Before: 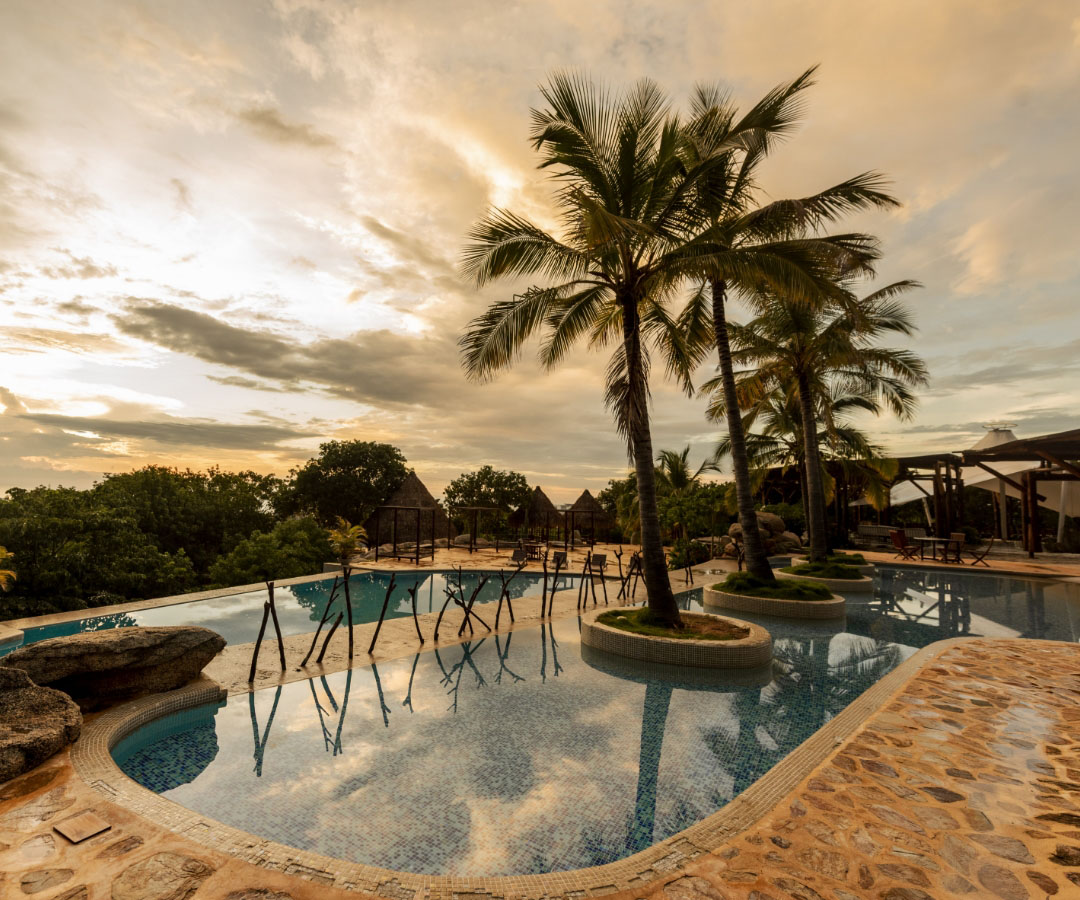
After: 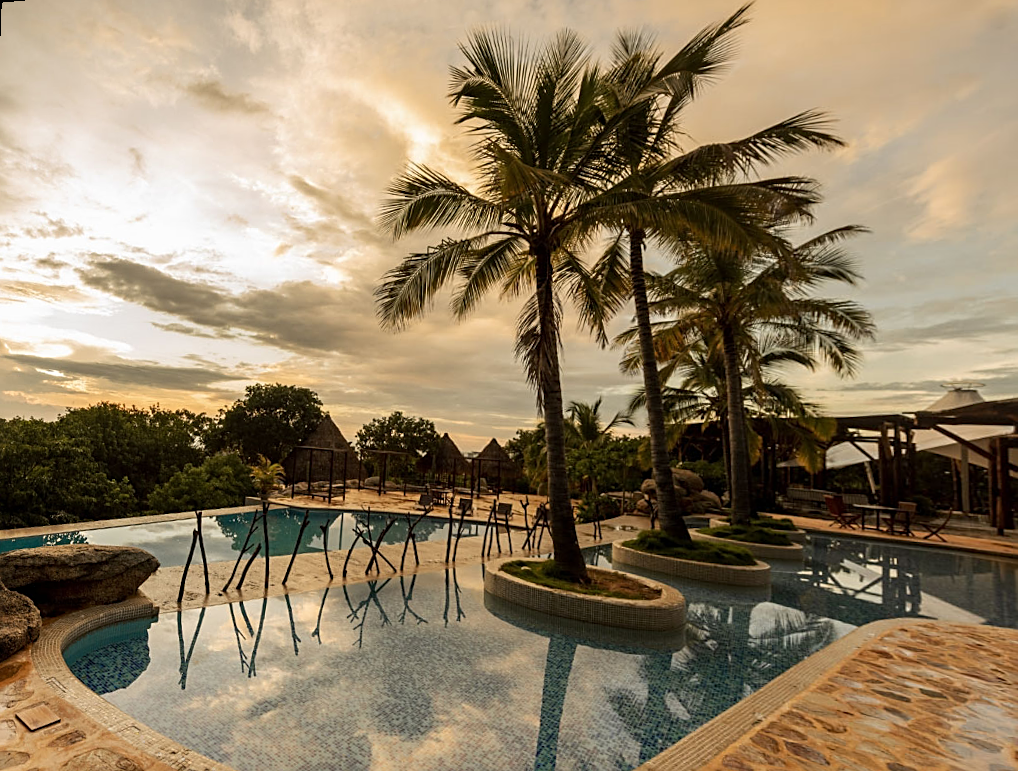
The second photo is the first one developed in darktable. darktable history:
rotate and perspective: rotation 1.69°, lens shift (vertical) -0.023, lens shift (horizontal) -0.291, crop left 0.025, crop right 0.988, crop top 0.092, crop bottom 0.842
crop: right 4.126%, bottom 0.031%
sharpen: on, module defaults
